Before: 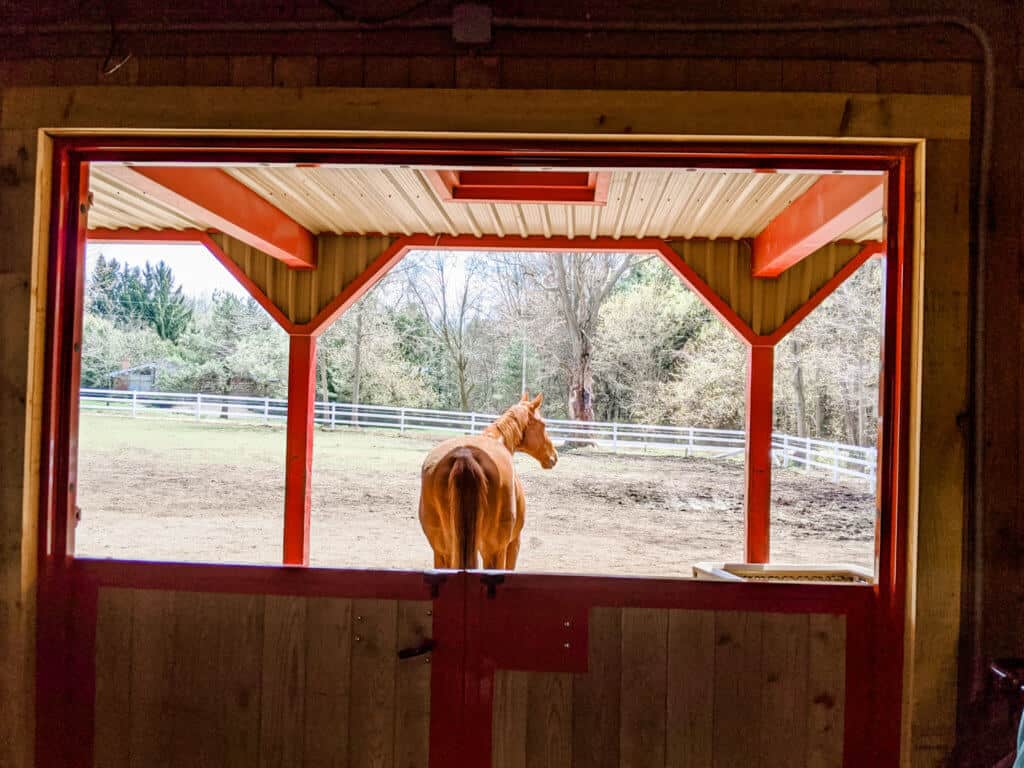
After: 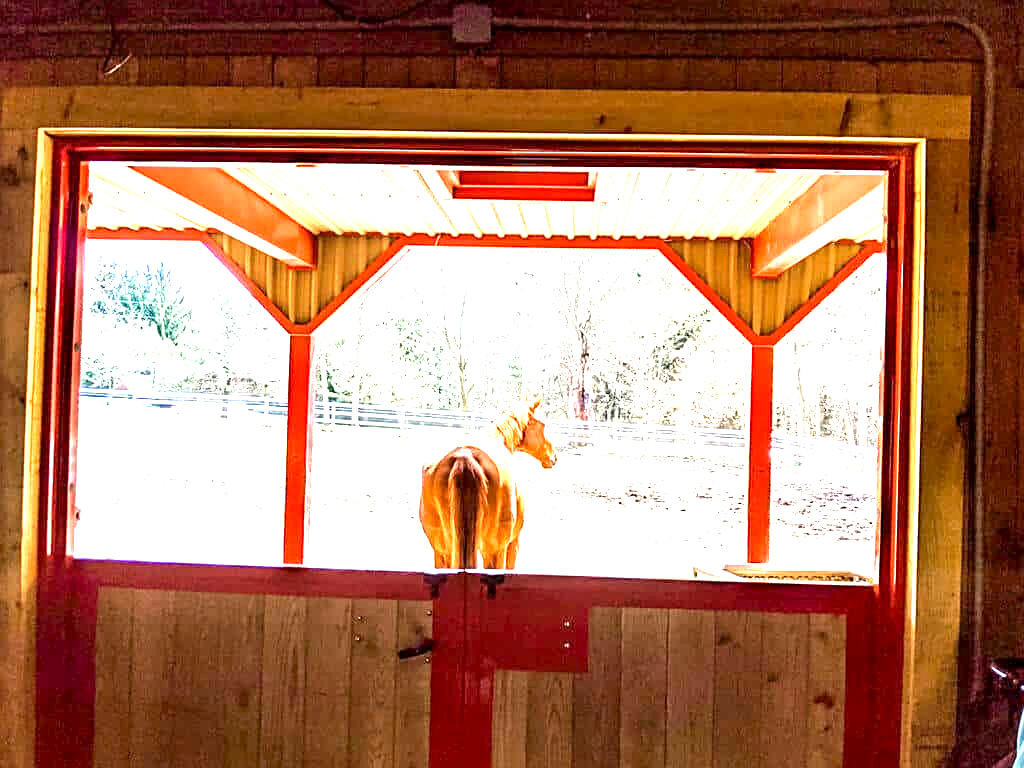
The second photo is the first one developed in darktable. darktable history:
sharpen: on, module defaults
exposure: black level correction 0.001, exposure 2 EV, compensate highlight preservation false
